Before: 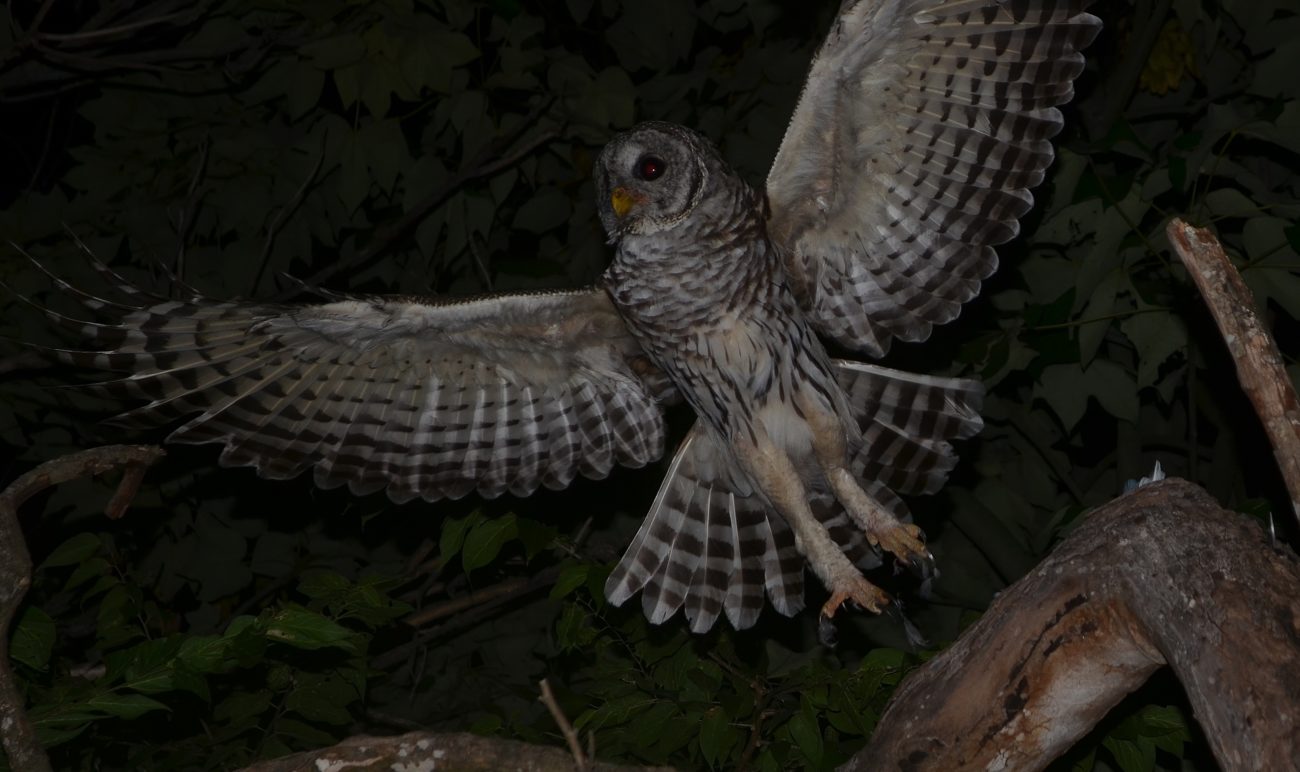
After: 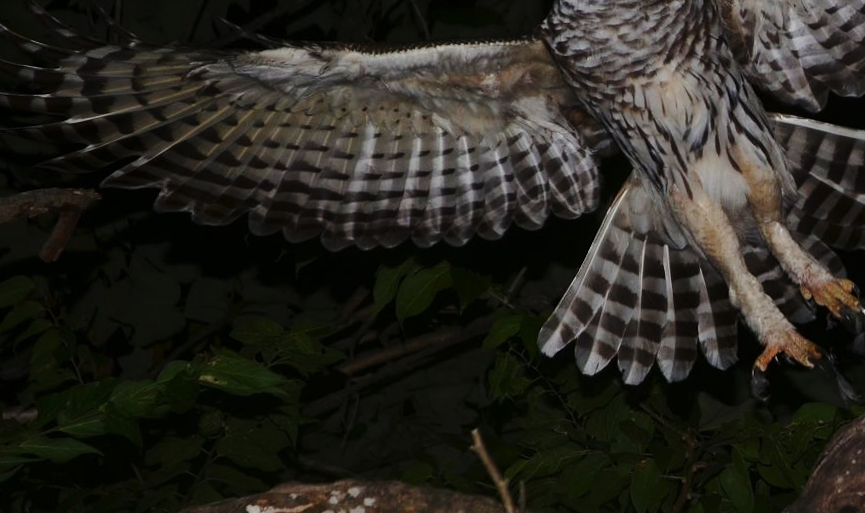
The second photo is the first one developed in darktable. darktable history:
base curve: curves: ch0 [(0, 0) (0.028, 0.03) (0.121, 0.232) (0.46, 0.748) (0.859, 0.968) (1, 1)], preserve colors none
crop and rotate: angle -0.82°, left 3.85%, top 31.828%, right 27.992%
